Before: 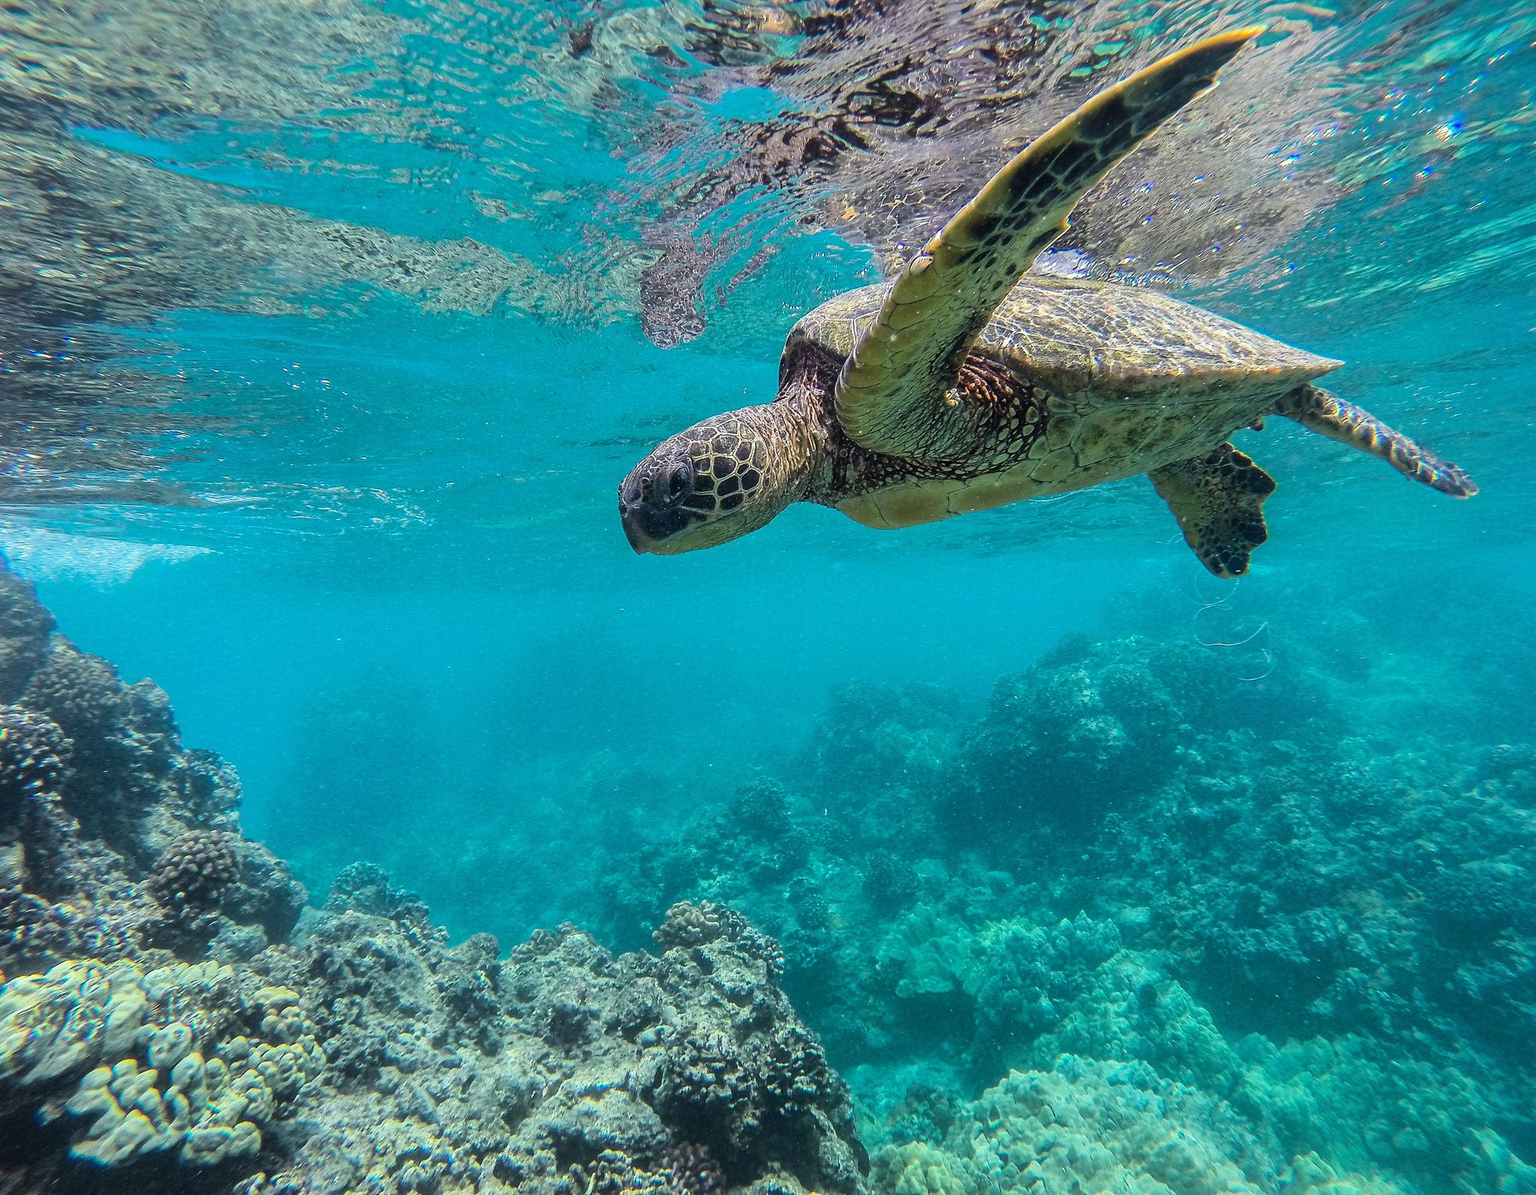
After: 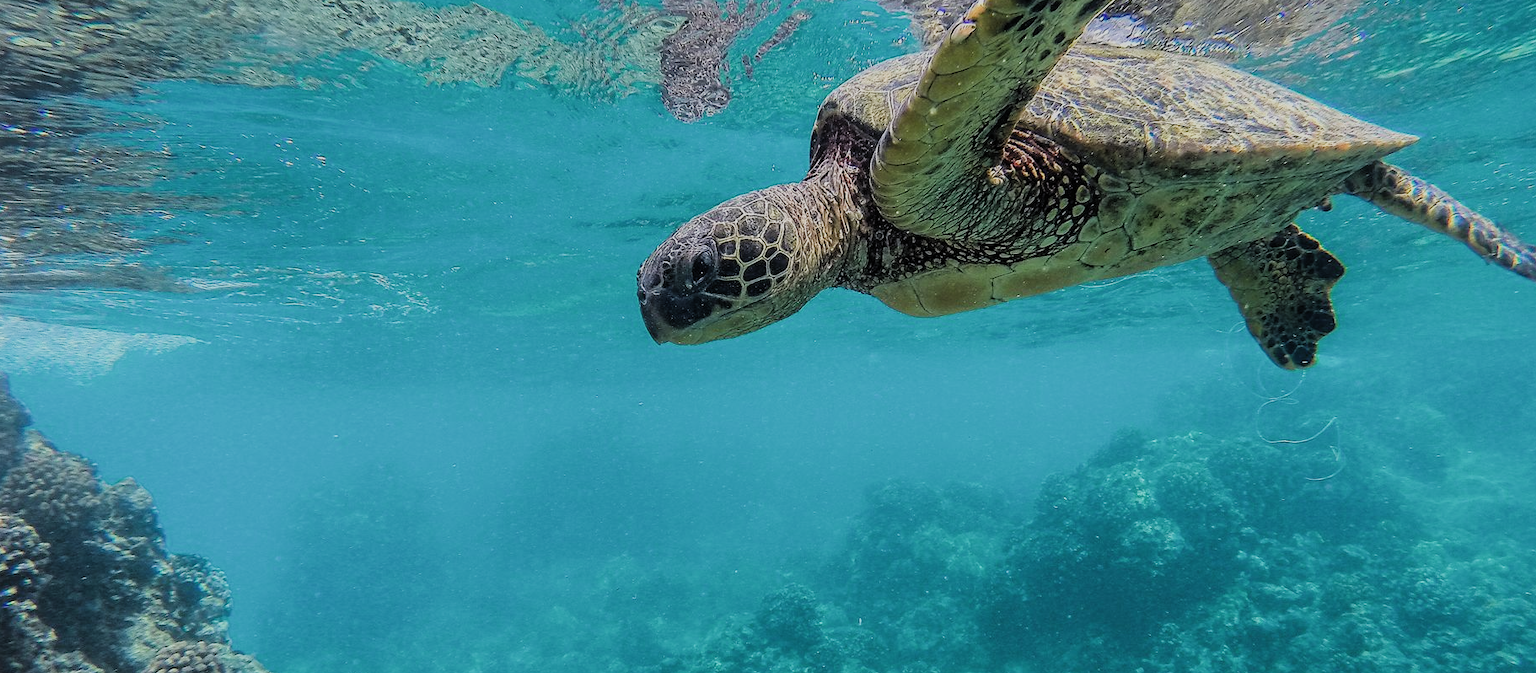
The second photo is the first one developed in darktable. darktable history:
filmic rgb: black relative exposure -7.65 EV, white relative exposure 4.56 EV, hardness 3.61, contrast 0.999, color science v4 (2020)
crop: left 1.815%, top 19.699%, right 5.326%, bottom 27.959%
